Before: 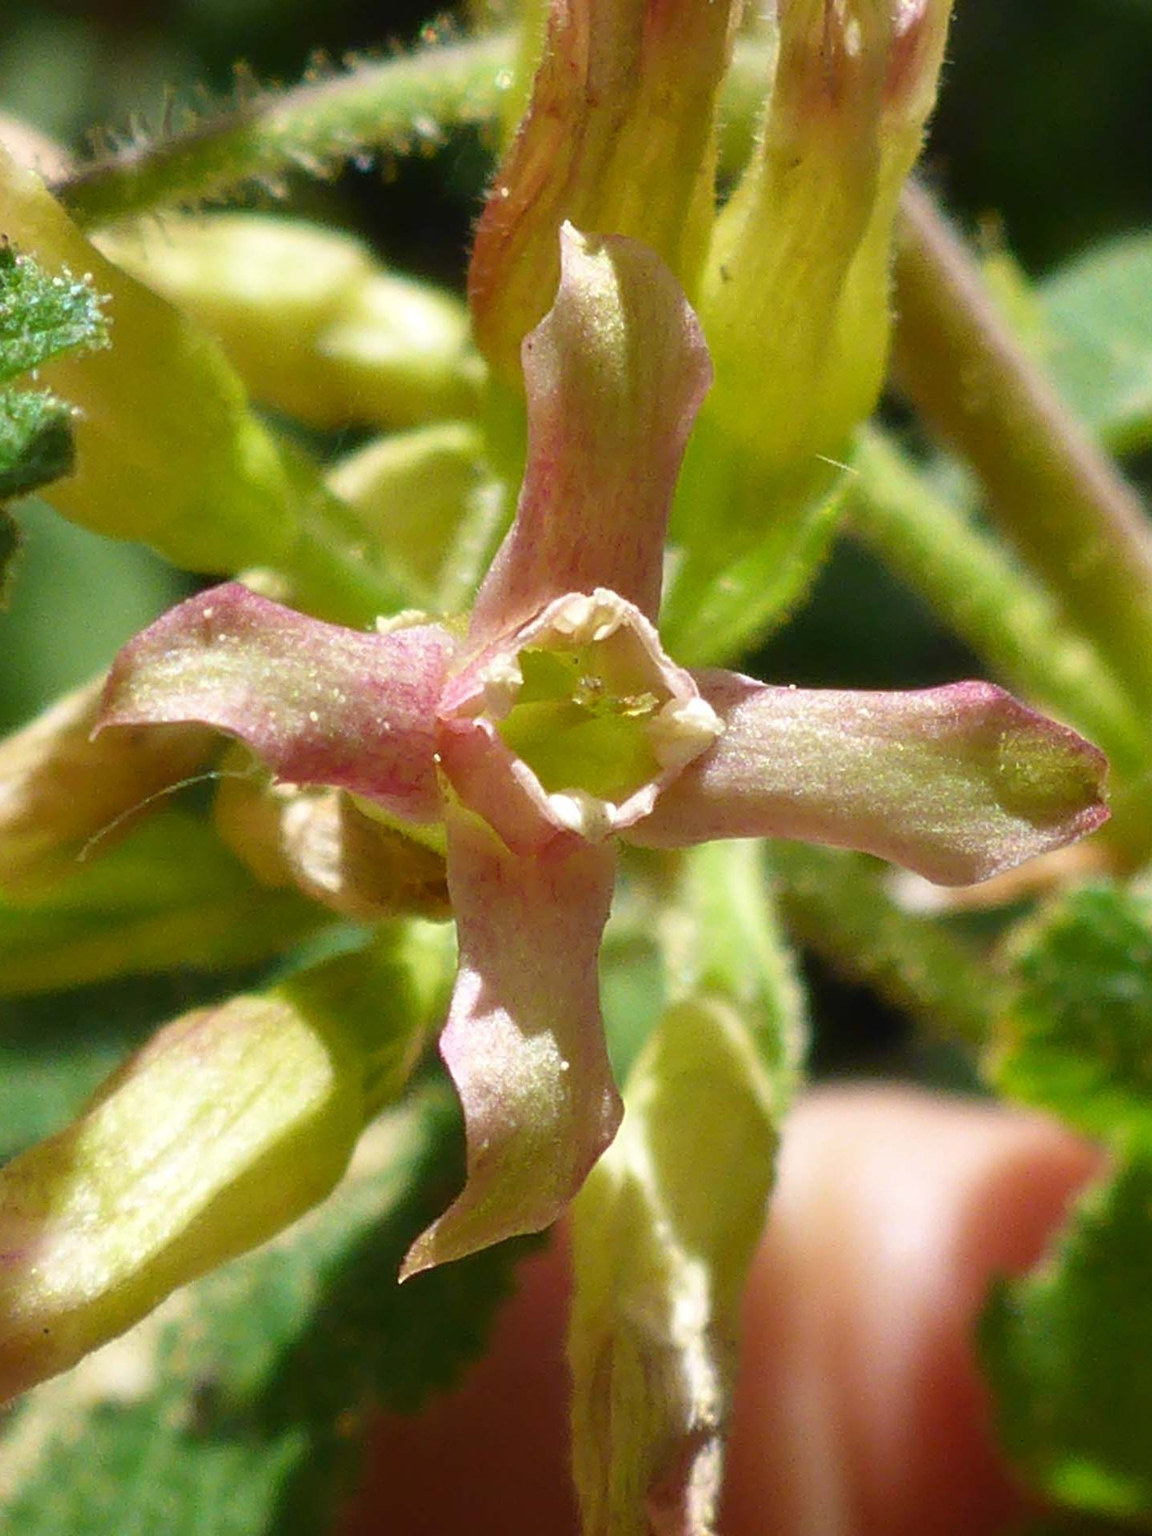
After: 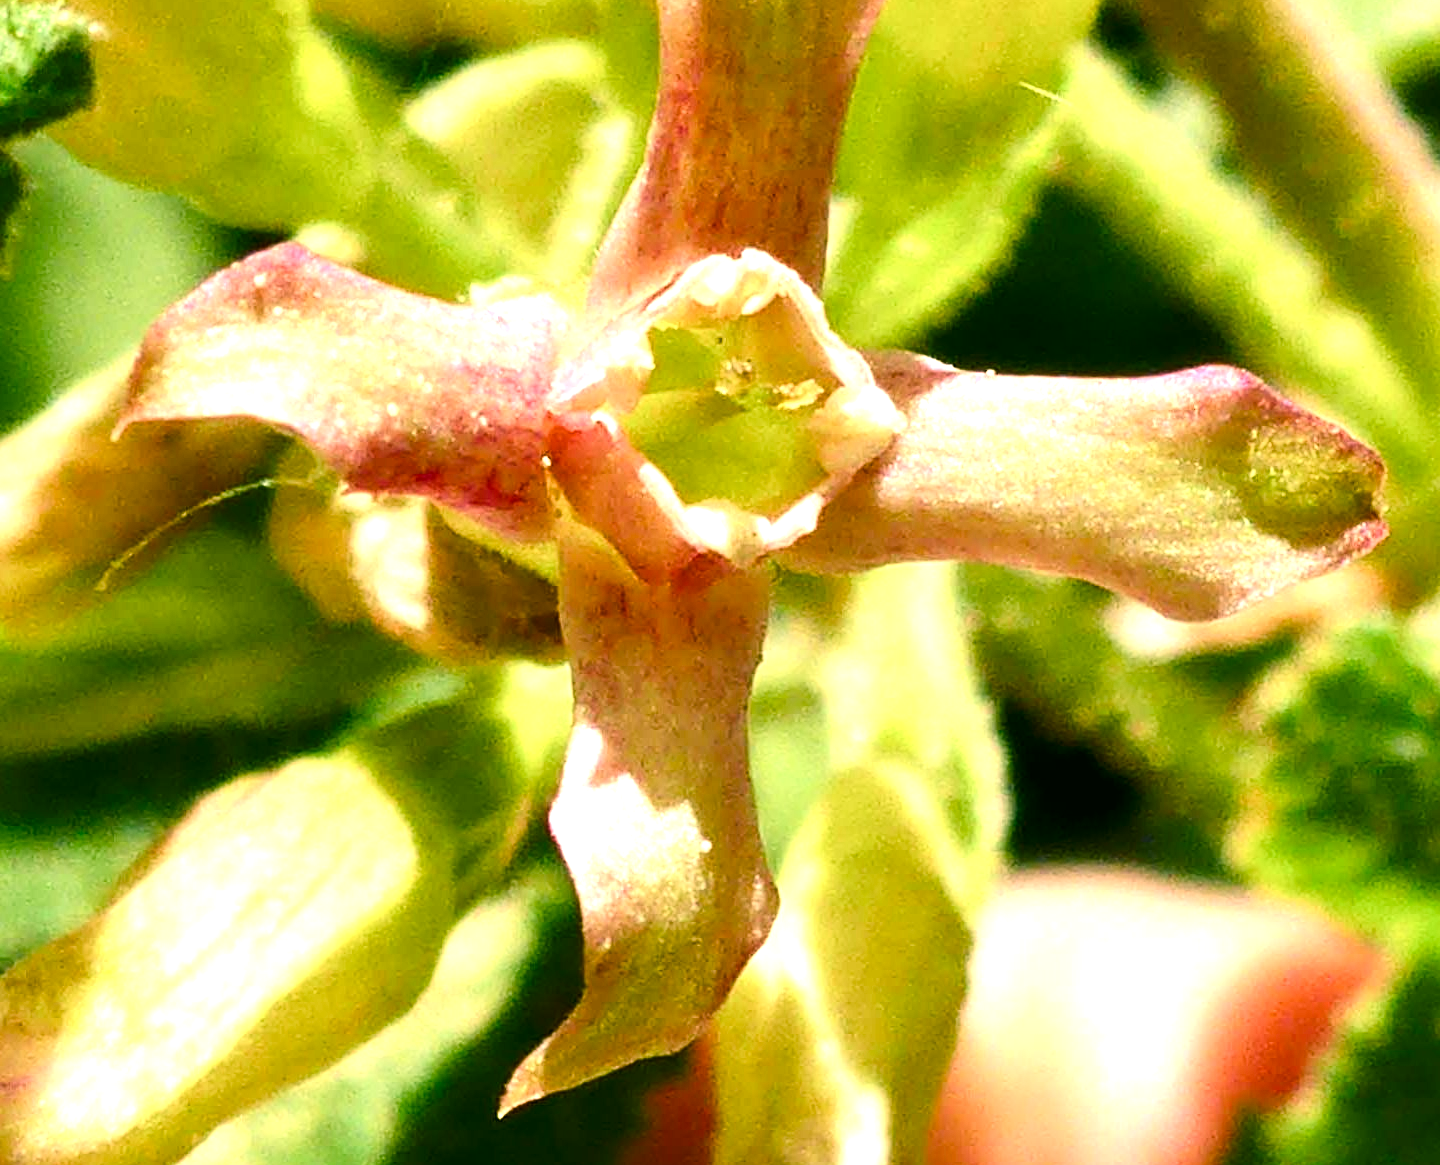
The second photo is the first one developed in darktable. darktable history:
color balance rgb: shadows lift › chroma 2.79%, shadows lift › hue 190.66°, power › hue 171.85°, highlights gain › chroma 2.16%, highlights gain › hue 75.26°, global offset › luminance -0.51%, perceptual saturation grading › highlights -33.8%, perceptual saturation grading › mid-tones 14.98%, perceptual saturation grading › shadows 48.43%, perceptual brilliance grading › highlights 15.68%, perceptual brilliance grading › mid-tones 6.62%, perceptual brilliance grading › shadows -14.98%, global vibrance 11.32%, contrast 5.05%
local contrast: mode bilateral grid, contrast 20, coarseness 50, detail 120%, midtone range 0.2
levels: mode automatic, black 0.023%, white 99.97%, levels [0.062, 0.494, 0.925]
crop and rotate: top 25.357%, bottom 13.942%
tone curve: curves: ch0 [(0, 0.011) (0.139, 0.106) (0.295, 0.271) (0.499, 0.523) (0.739, 0.782) (0.857, 0.879) (1, 0.967)]; ch1 [(0, 0) (0.272, 0.249) (0.39, 0.379) (0.469, 0.456) (0.495, 0.497) (0.524, 0.53) (0.588, 0.62) (0.725, 0.779) (1, 1)]; ch2 [(0, 0) (0.125, 0.089) (0.35, 0.317) (0.437, 0.42) (0.502, 0.499) (0.533, 0.553) (0.599, 0.638) (1, 1)], color space Lab, independent channels, preserve colors none
color correction: highlights a* 4.02, highlights b* 4.98, shadows a* -7.55, shadows b* 4.98
exposure: black level correction -0.005, exposure 0.622 EV, compensate highlight preservation false
